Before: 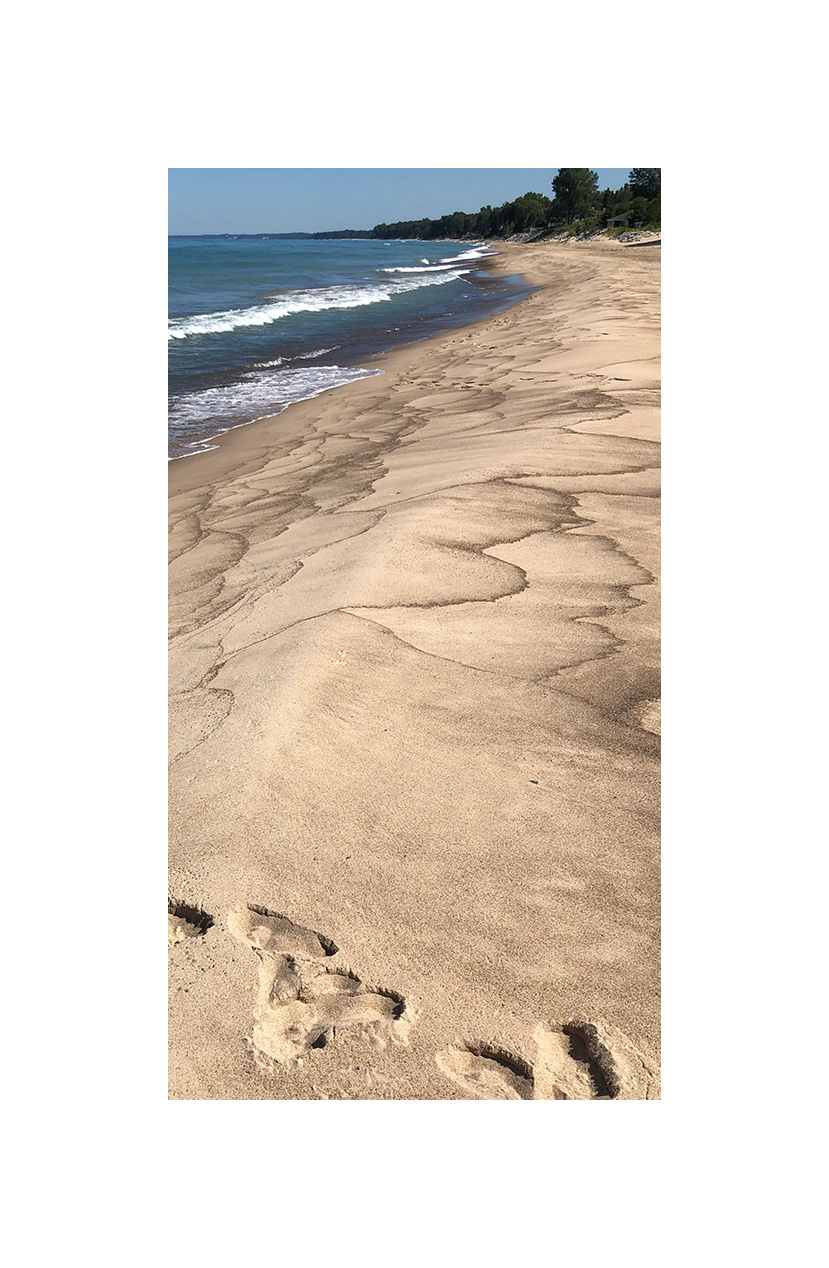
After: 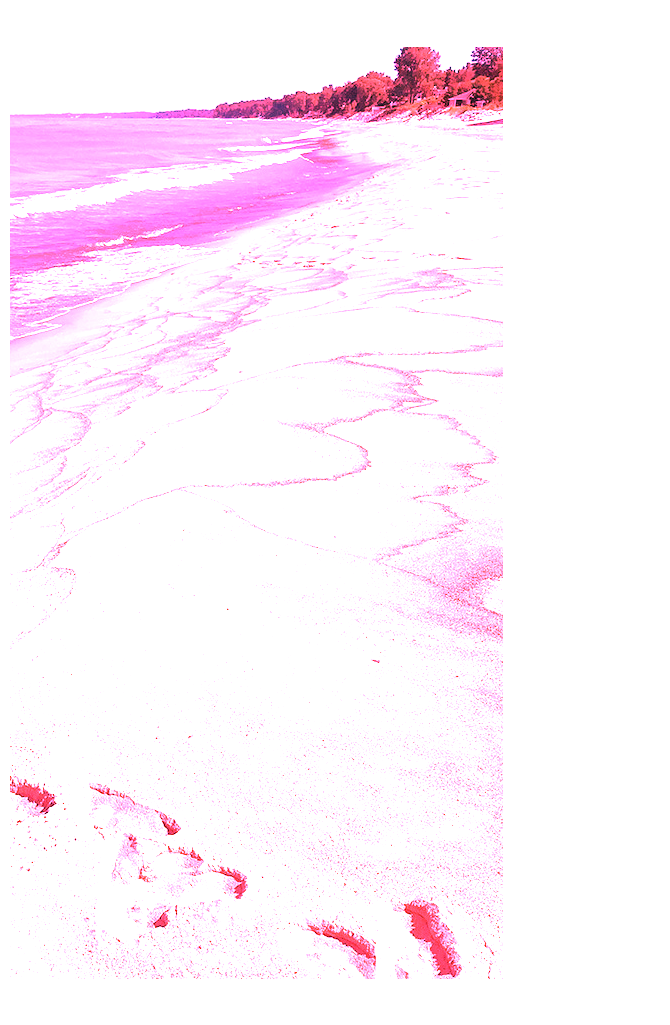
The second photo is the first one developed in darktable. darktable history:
exposure: black level correction 0, exposure 1.741 EV, compensate exposure bias true, compensate highlight preservation false
white balance: red 4.26, blue 1.802
crop: left 19.159%, top 9.58%, bottom 9.58%
